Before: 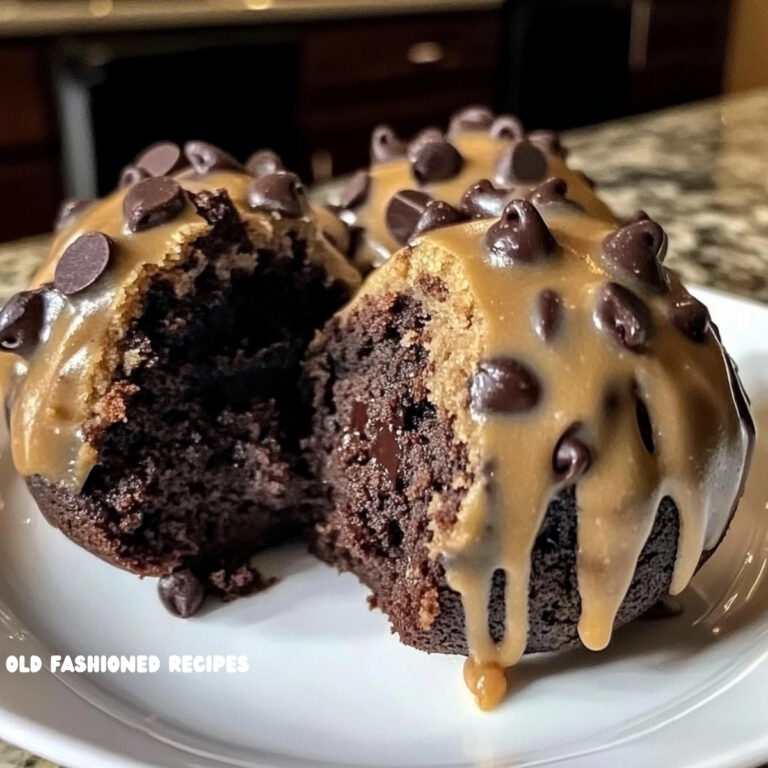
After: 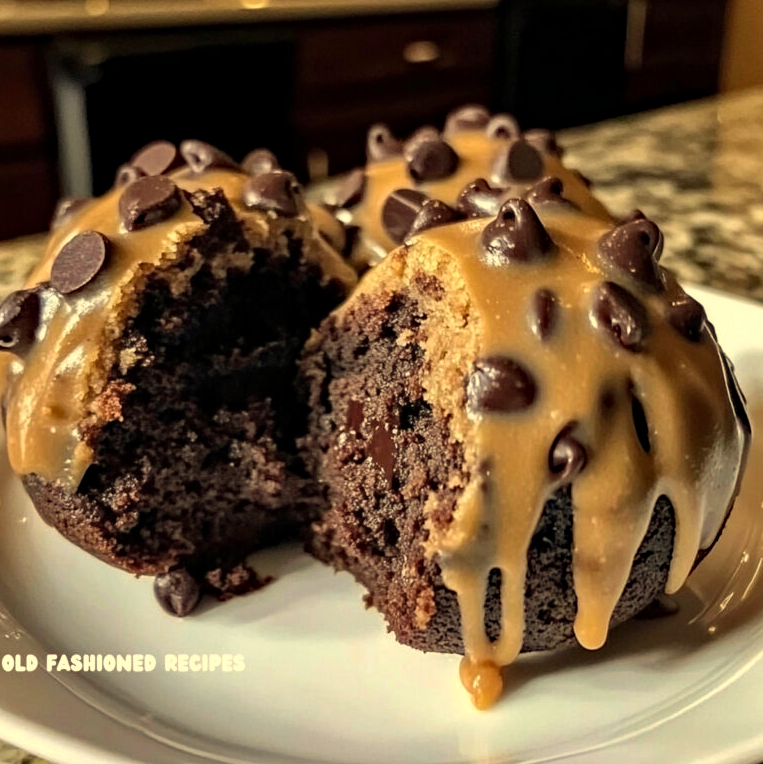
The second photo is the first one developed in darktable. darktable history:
white balance: red 1.08, blue 0.791
haze removal: compatibility mode true, adaptive false
crop and rotate: left 0.614%, top 0.179%, bottom 0.309%
